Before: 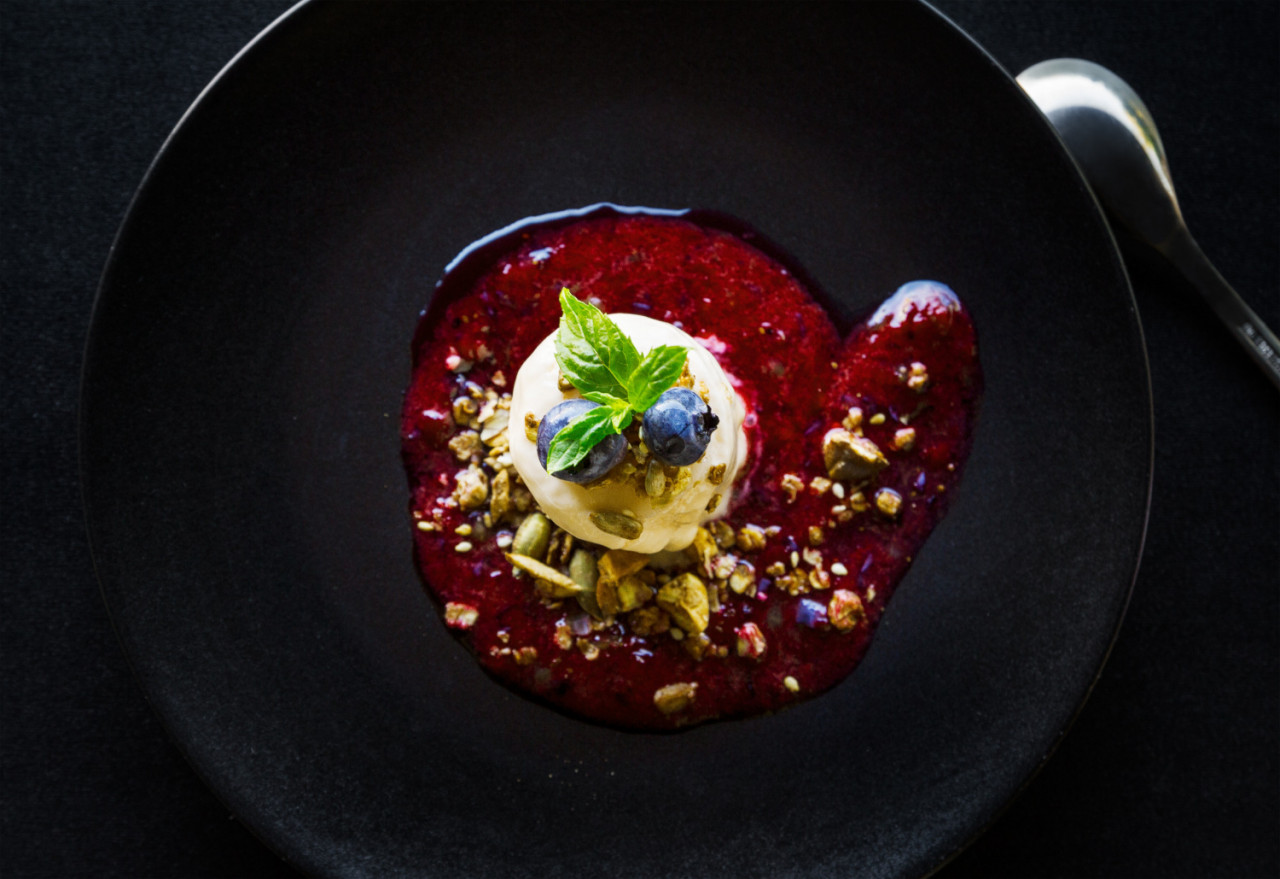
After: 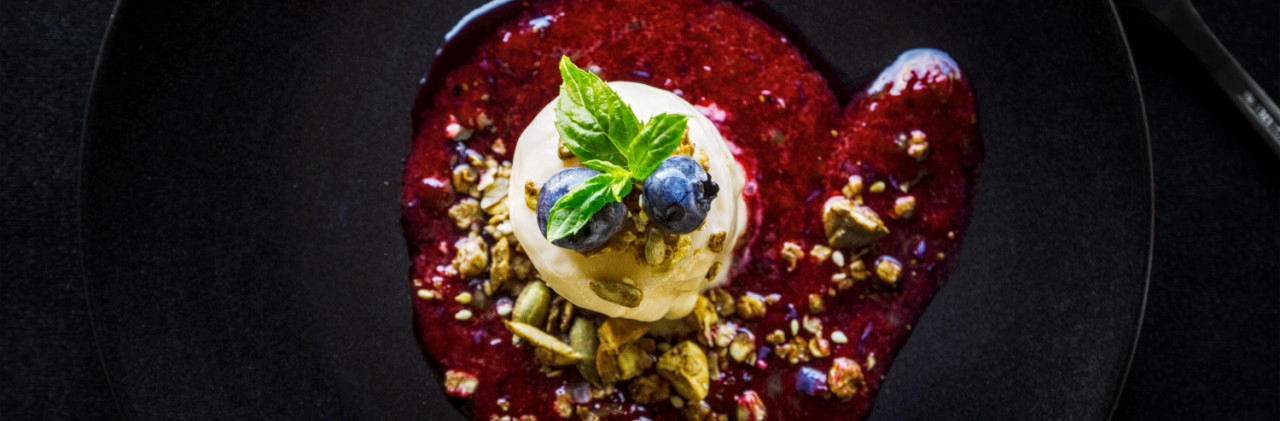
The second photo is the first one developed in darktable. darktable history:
local contrast: on, module defaults
crop and rotate: top 26.521%, bottom 25.526%
